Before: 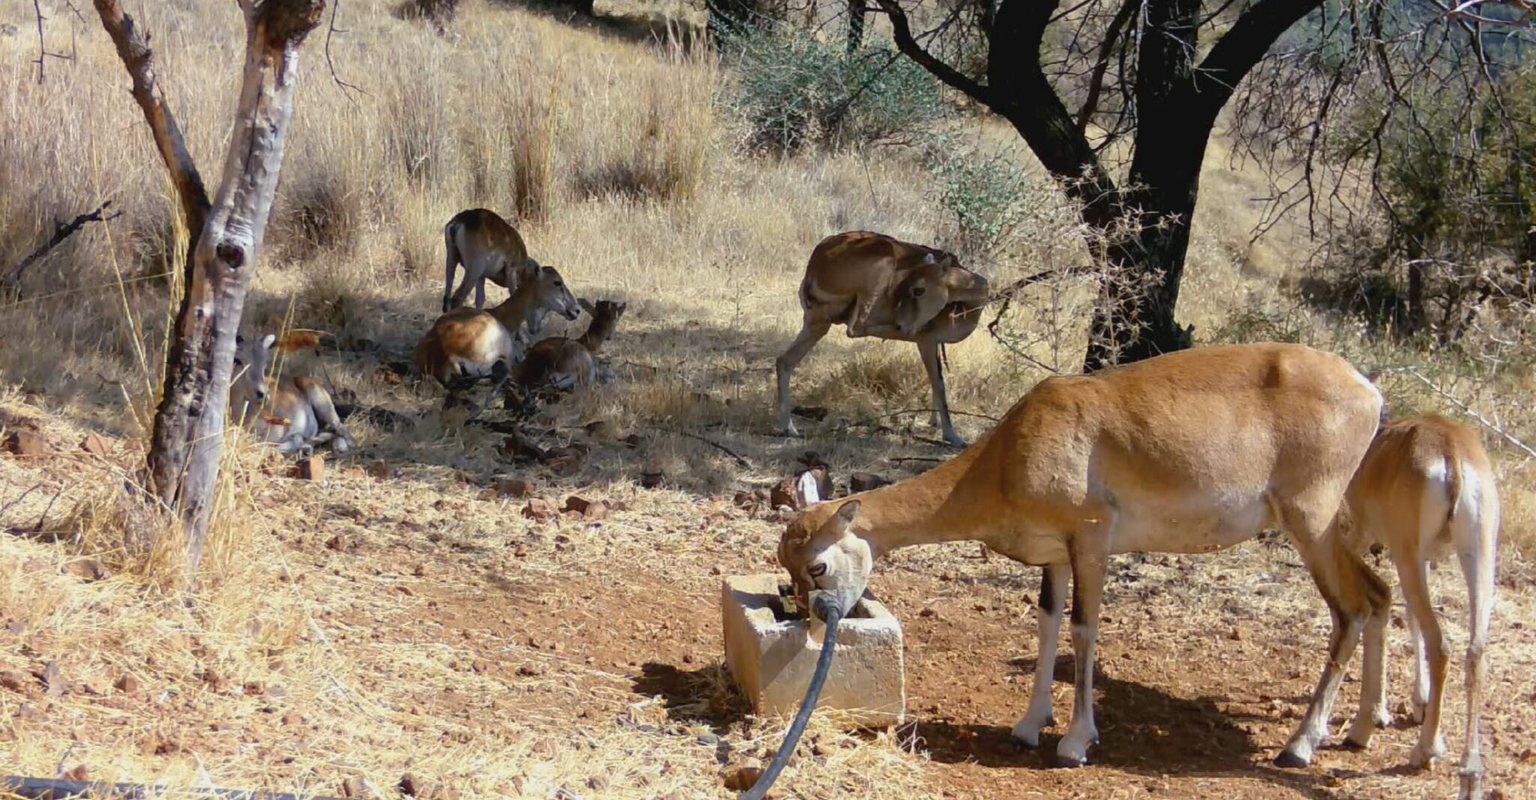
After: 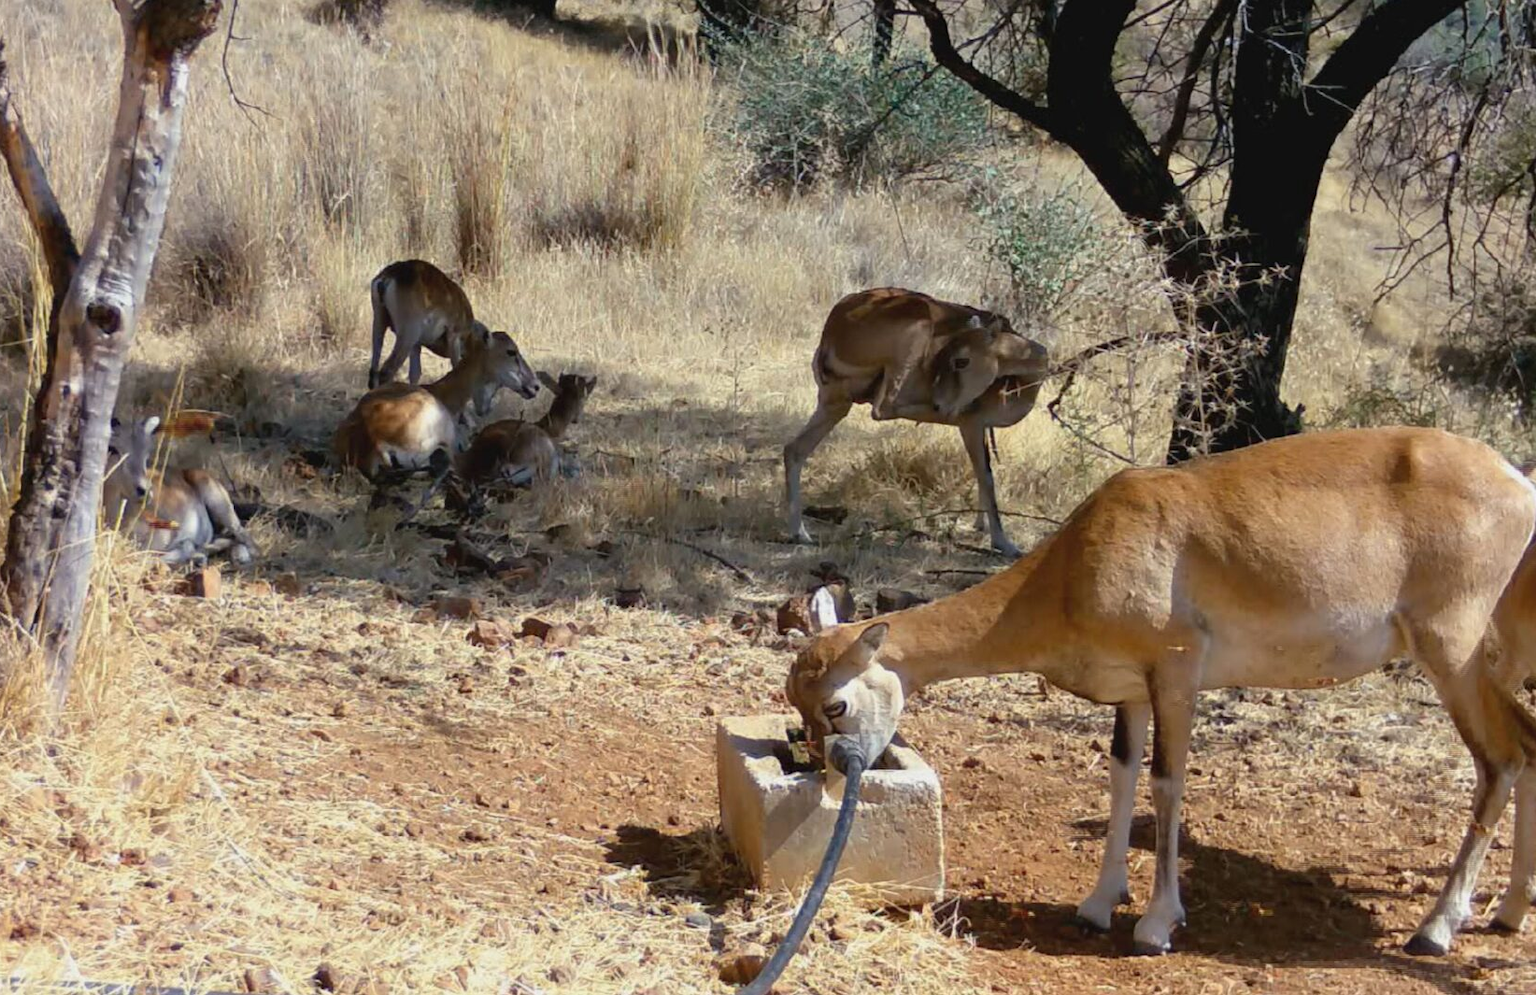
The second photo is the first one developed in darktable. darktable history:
crop and rotate: left 9.576%, right 10.12%
